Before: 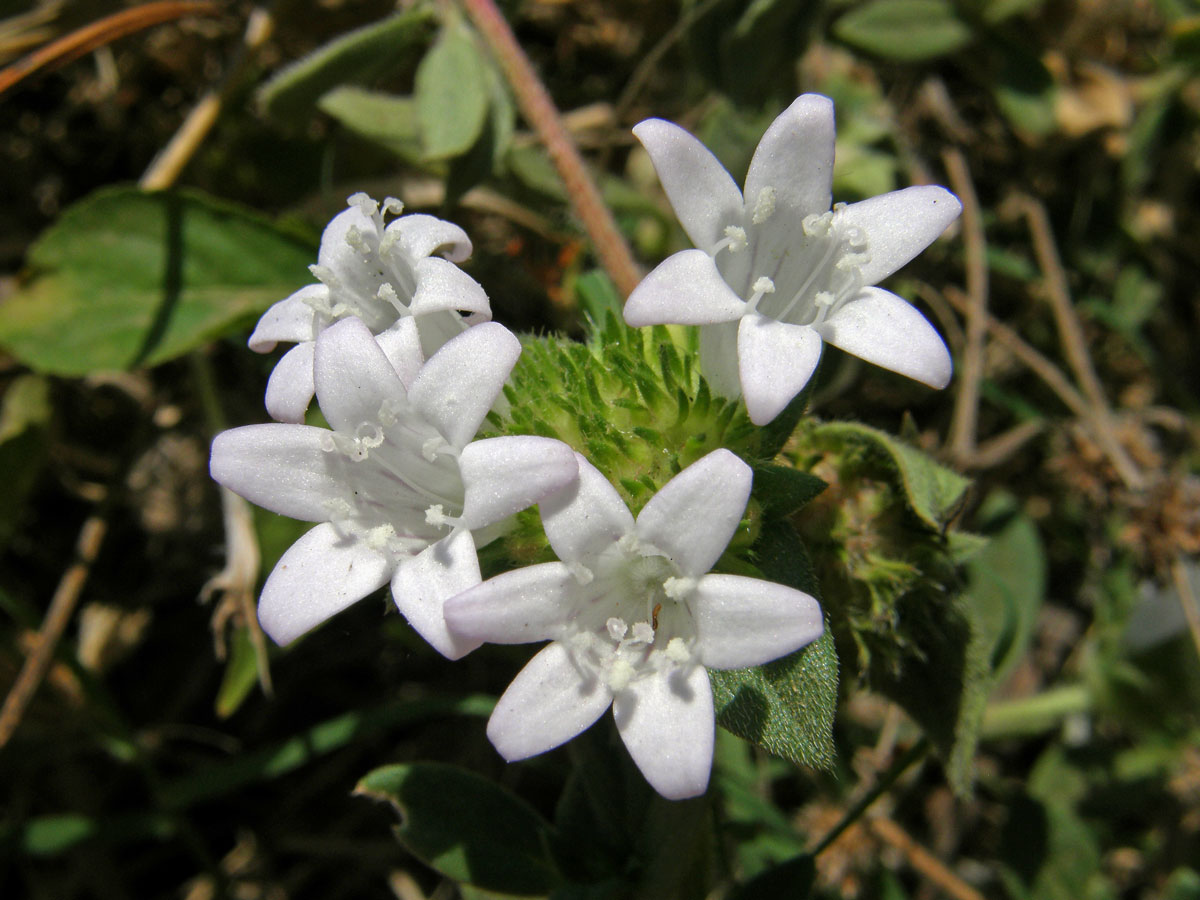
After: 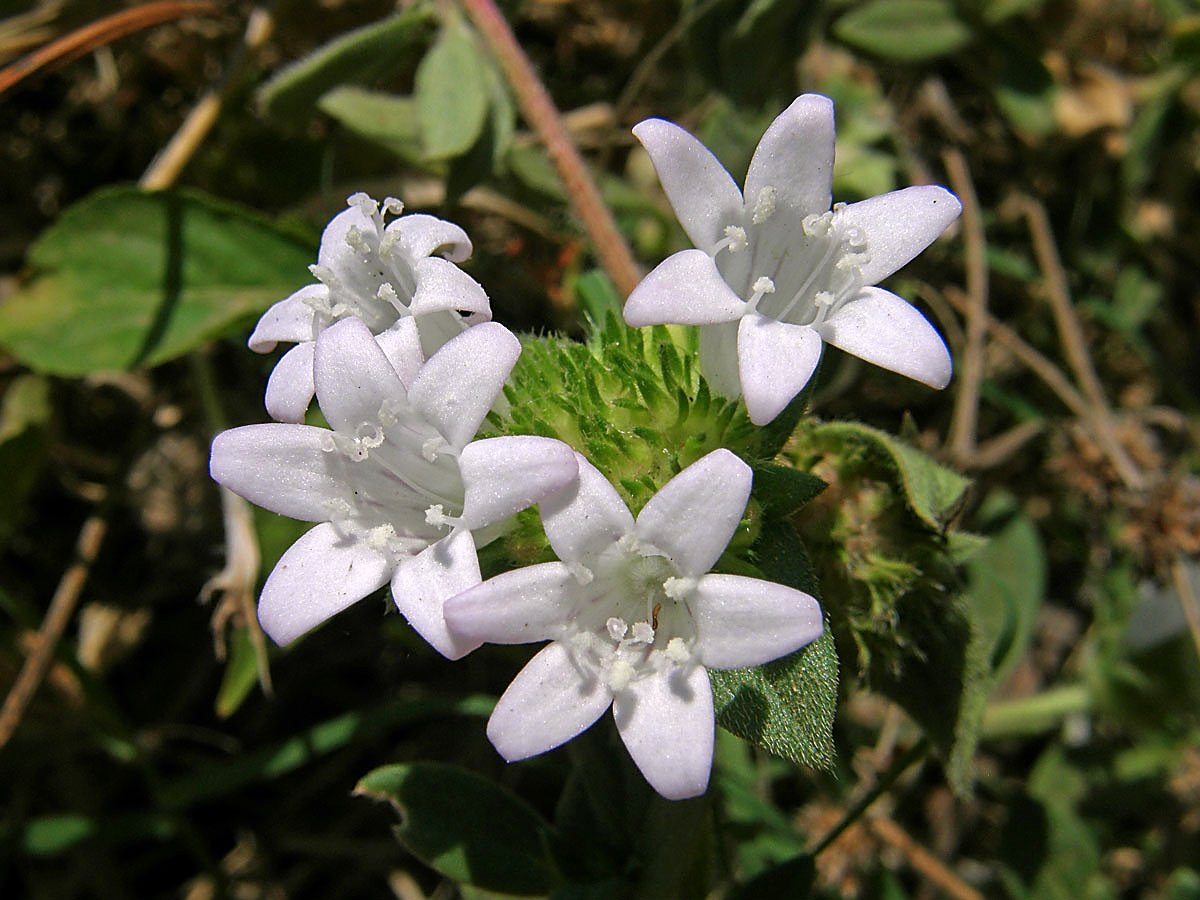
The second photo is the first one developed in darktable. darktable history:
color correction: highlights b* 0.035, saturation 1.34
color balance rgb: highlights gain › chroma 2.004%, highlights gain › hue 293.36°, shadows fall-off 100.574%, linear chroma grading › global chroma 15.011%, perceptual saturation grading › global saturation -32.437%, mask middle-gray fulcrum 22.489%, global vibrance 9.829%
sharpen: radius 1.393, amount 1.237, threshold 0.645
